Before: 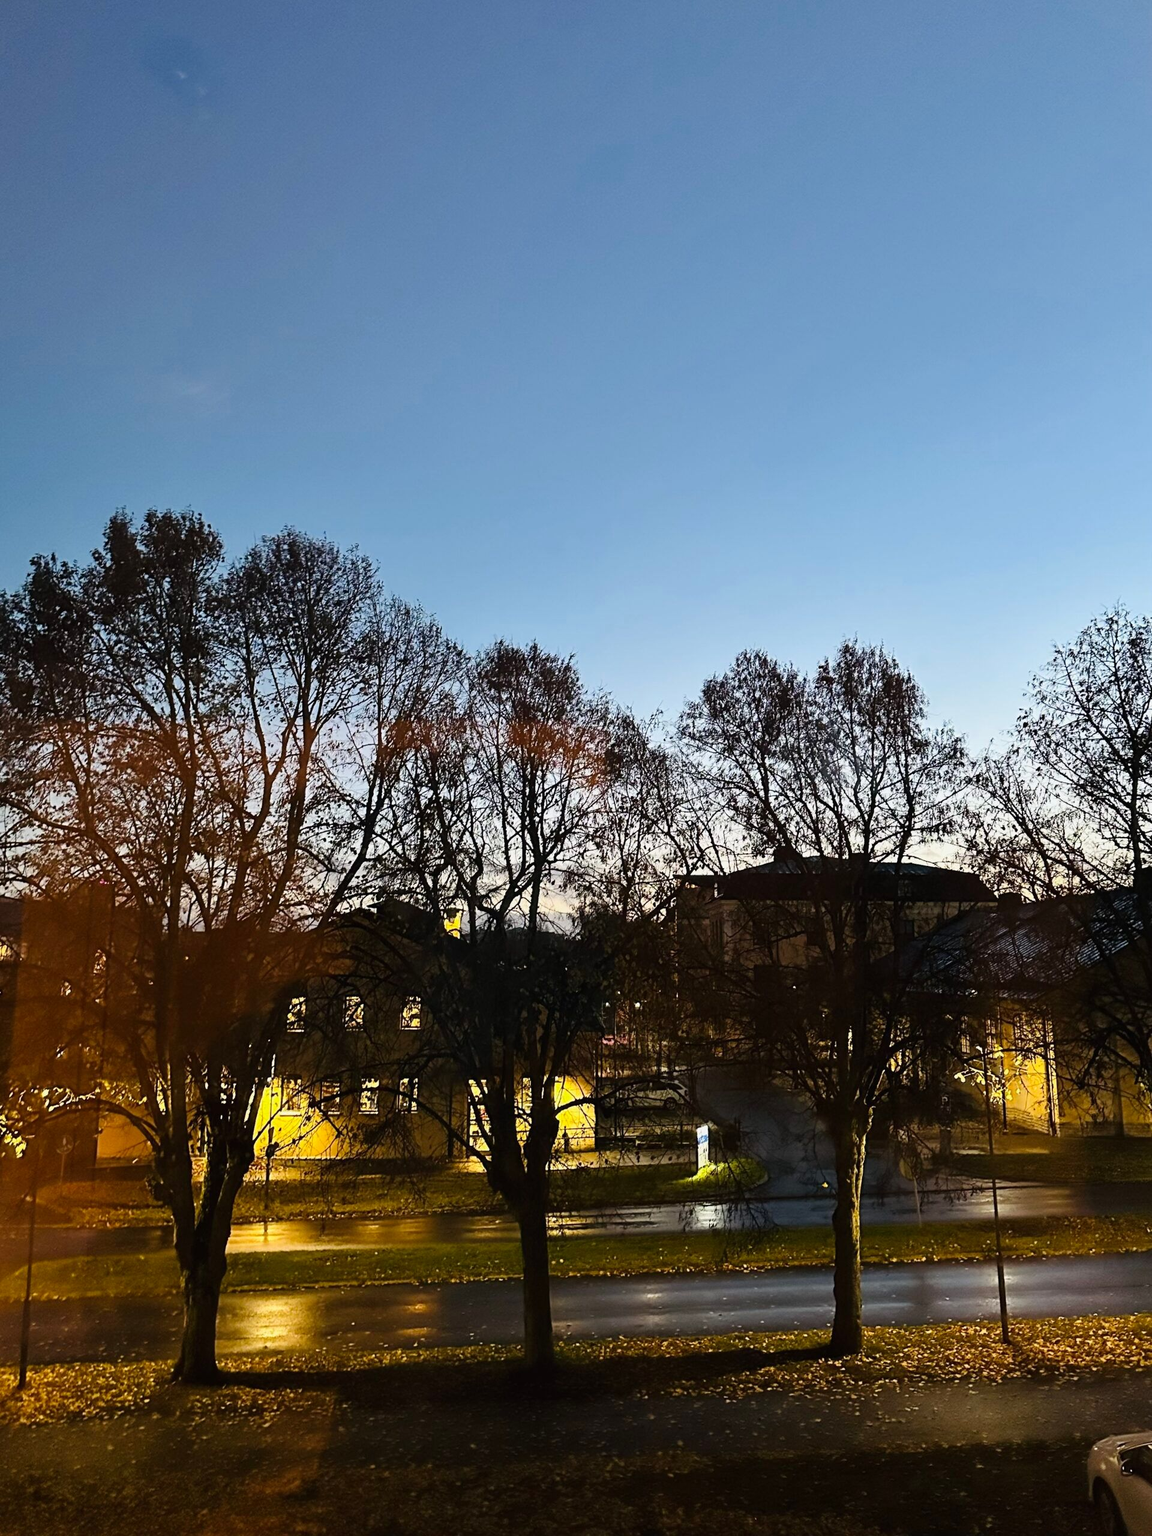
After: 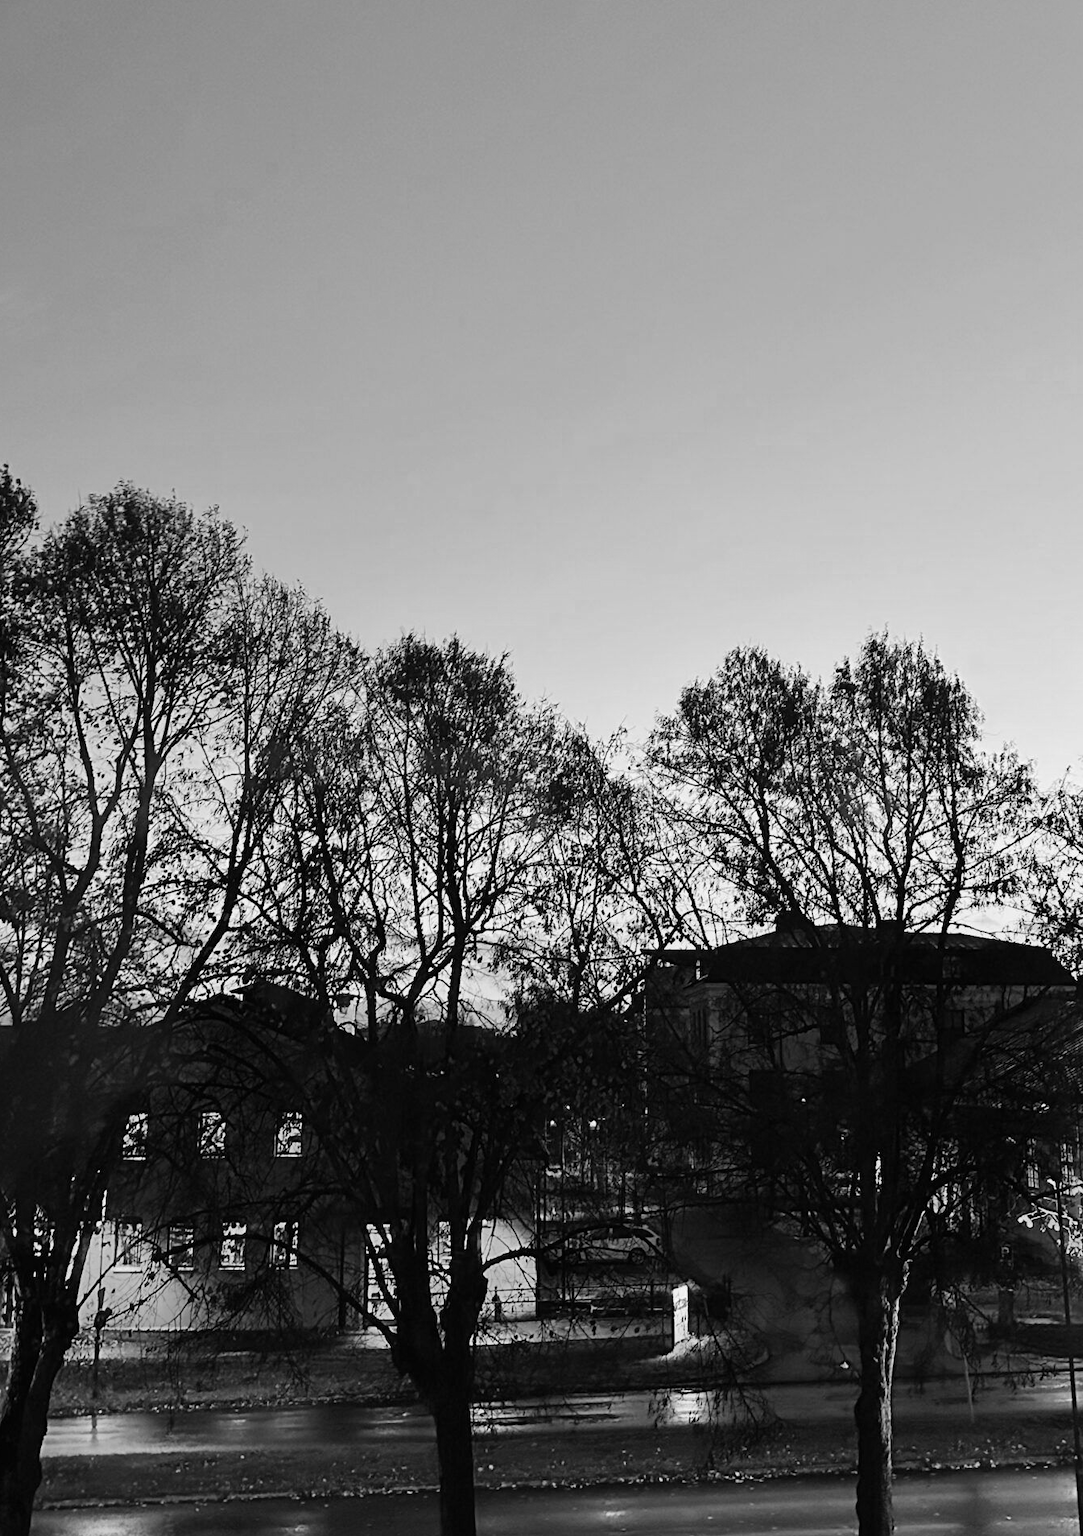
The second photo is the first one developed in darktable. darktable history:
color calibration: output gray [0.246, 0.254, 0.501, 0], illuminant as shot in camera, x 0.358, y 0.373, temperature 4628.91 K
crop and rotate: left 16.999%, top 10.929%, right 12.86%, bottom 14.54%
